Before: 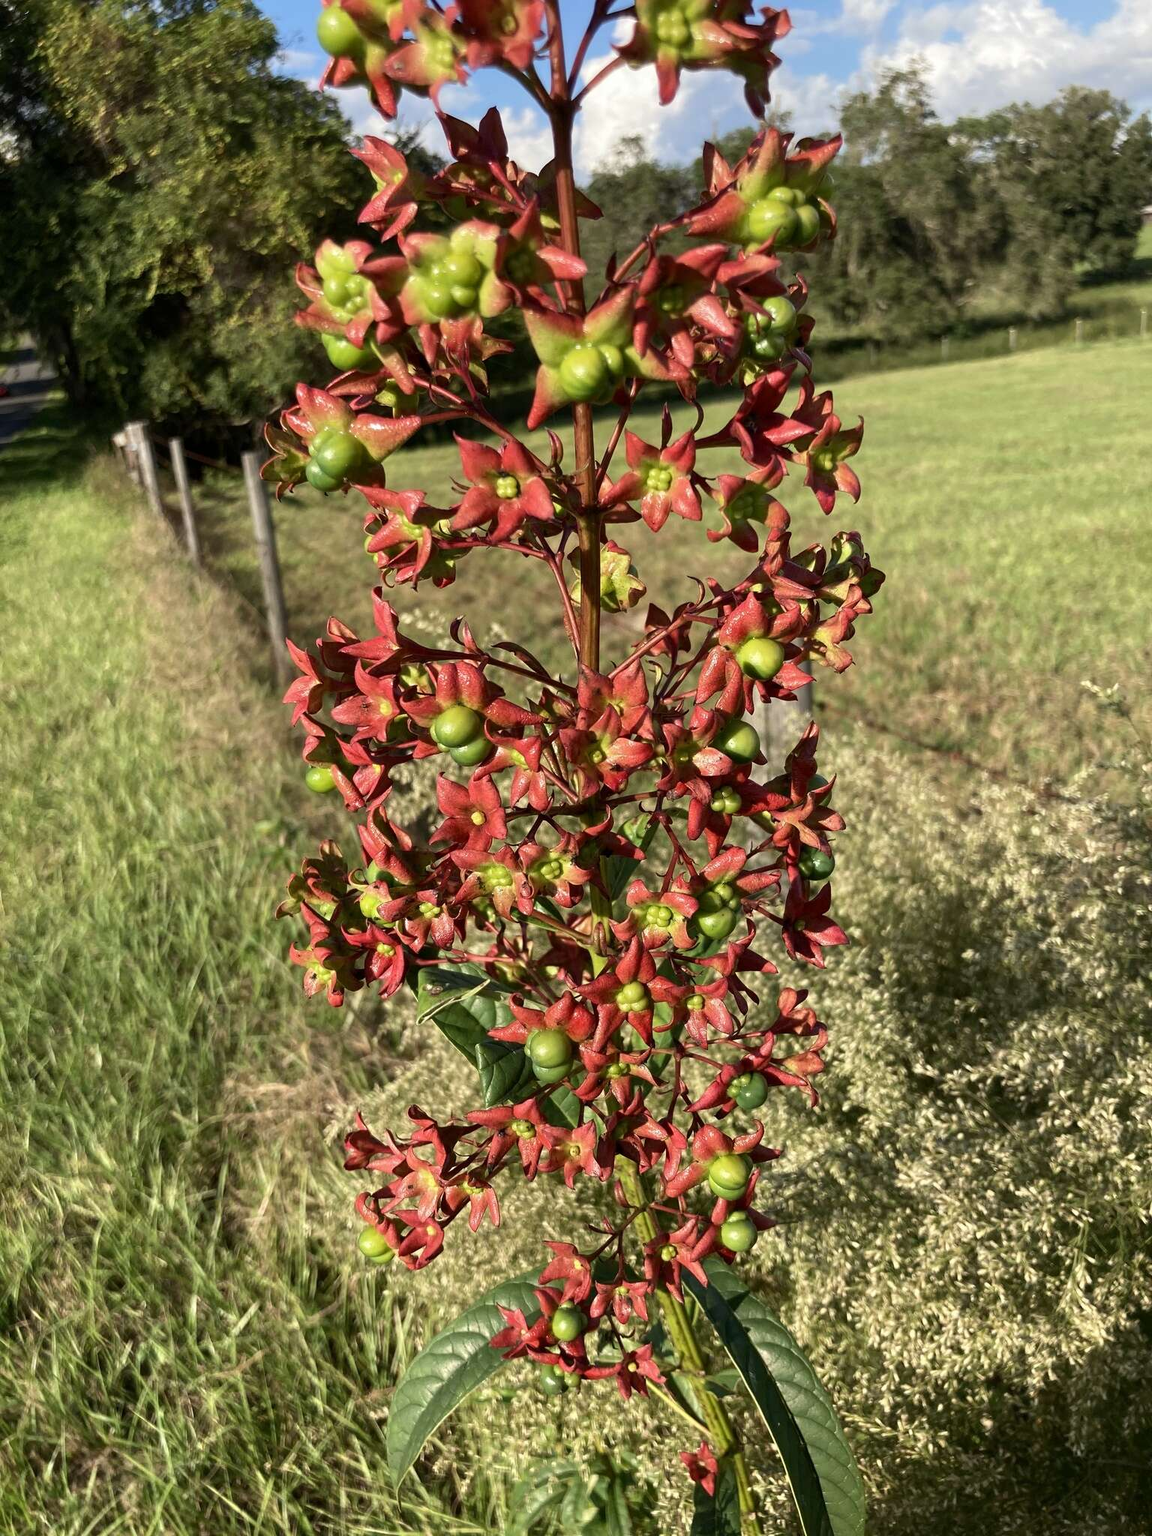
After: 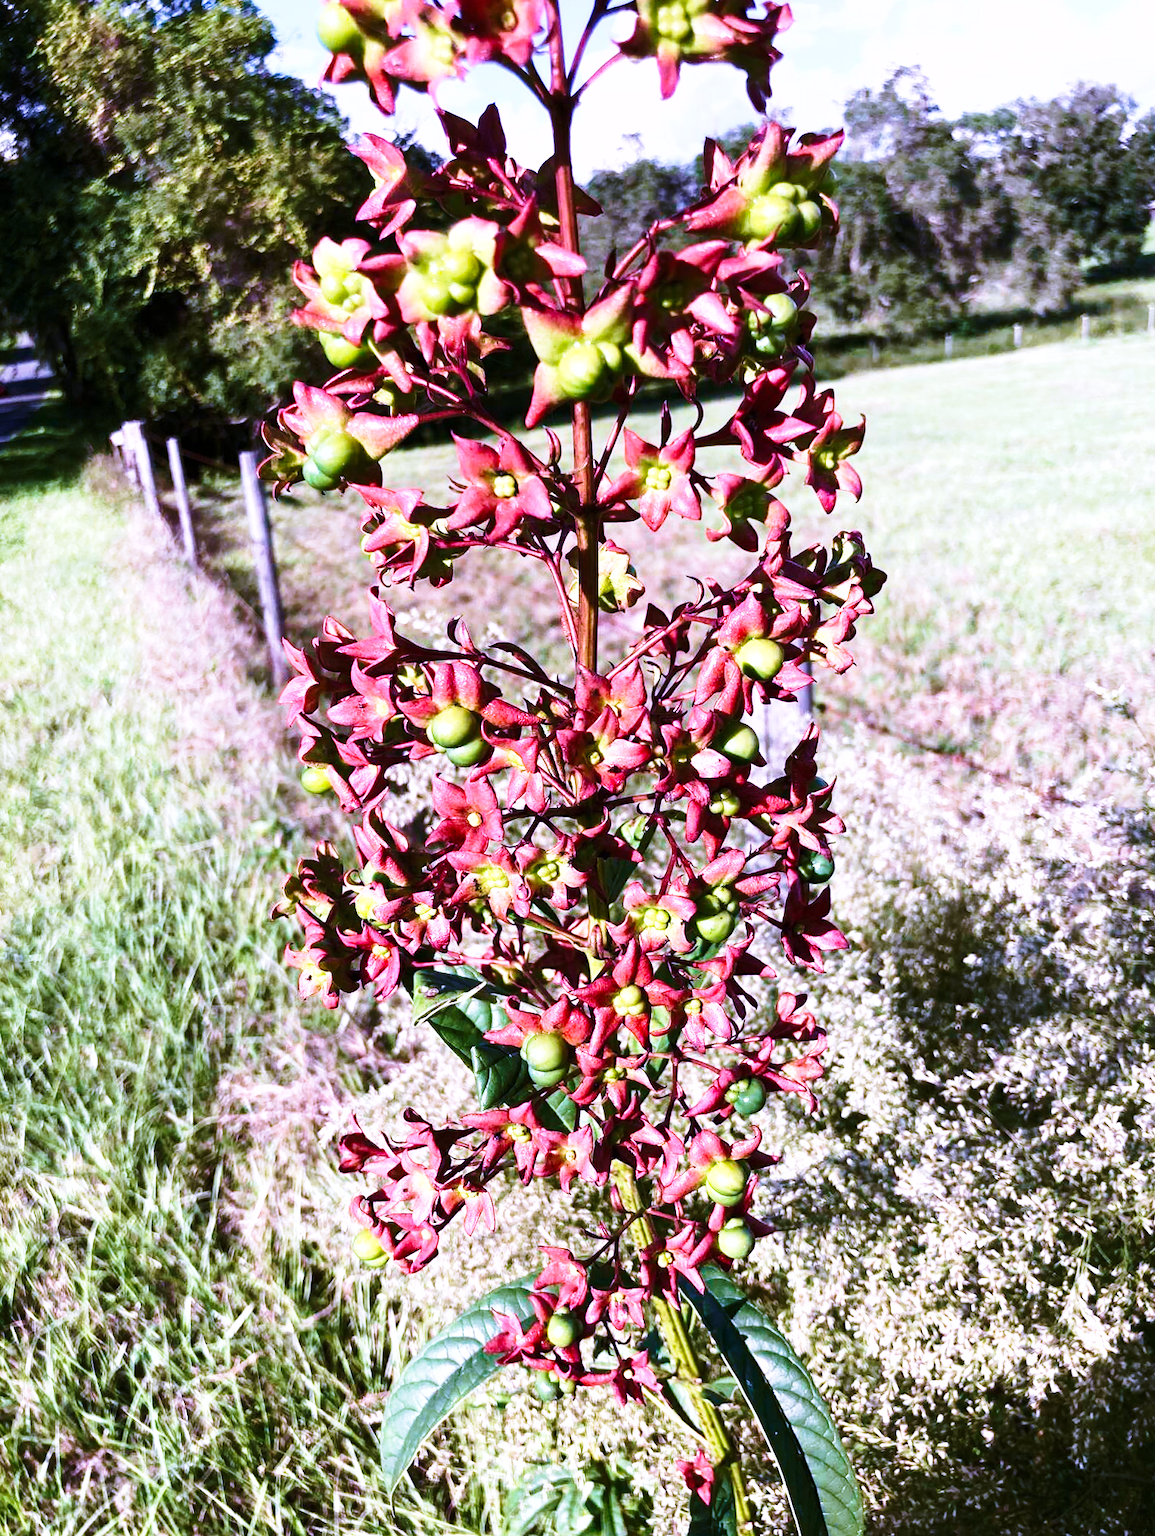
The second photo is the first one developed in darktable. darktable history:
velvia: strength 45%
rotate and perspective: rotation 0.192°, lens shift (horizontal) -0.015, crop left 0.005, crop right 0.996, crop top 0.006, crop bottom 0.99
fill light: on, module defaults
base curve: curves: ch0 [(0, 0) (0.028, 0.03) (0.121, 0.232) (0.46, 0.748) (0.859, 0.968) (1, 1)], preserve colors none
white balance: red 0.98, blue 1.61
exposure: compensate highlight preservation false
tone equalizer: -8 EV -0.75 EV, -7 EV -0.7 EV, -6 EV -0.6 EV, -5 EV -0.4 EV, -3 EV 0.4 EV, -2 EV 0.6 EV, -1 EV 0.7 EV, +0 EV 0.75 EV, edges refinement/feathering 500, mask exposure compensation -1.57 EV, preserve details no
